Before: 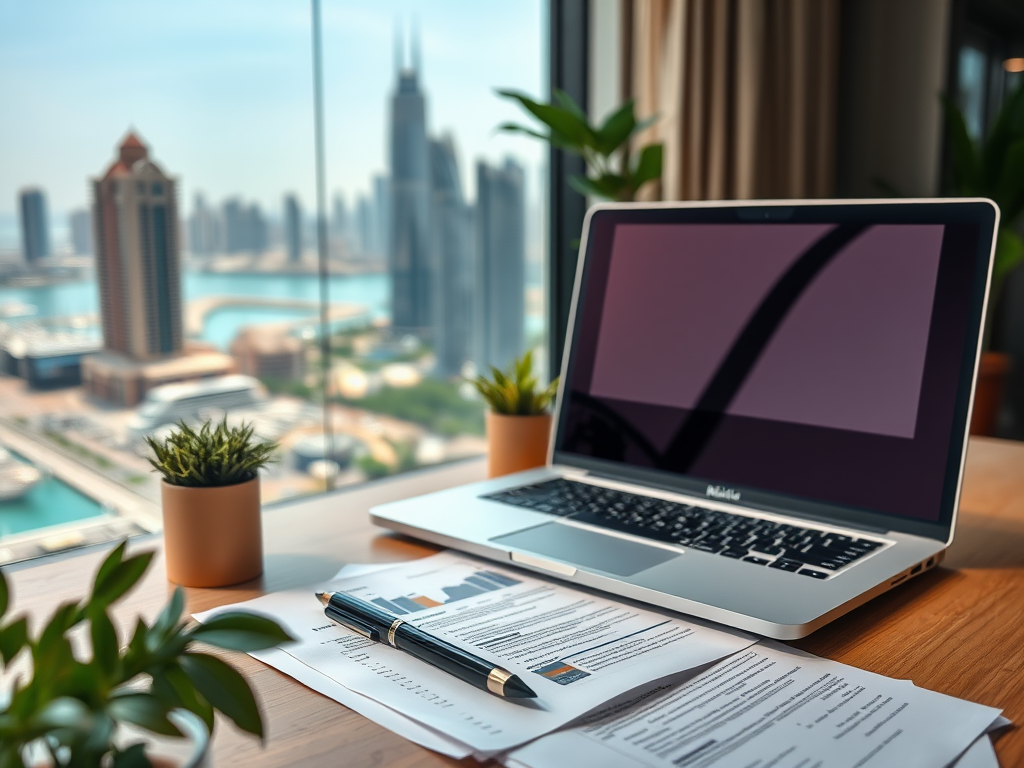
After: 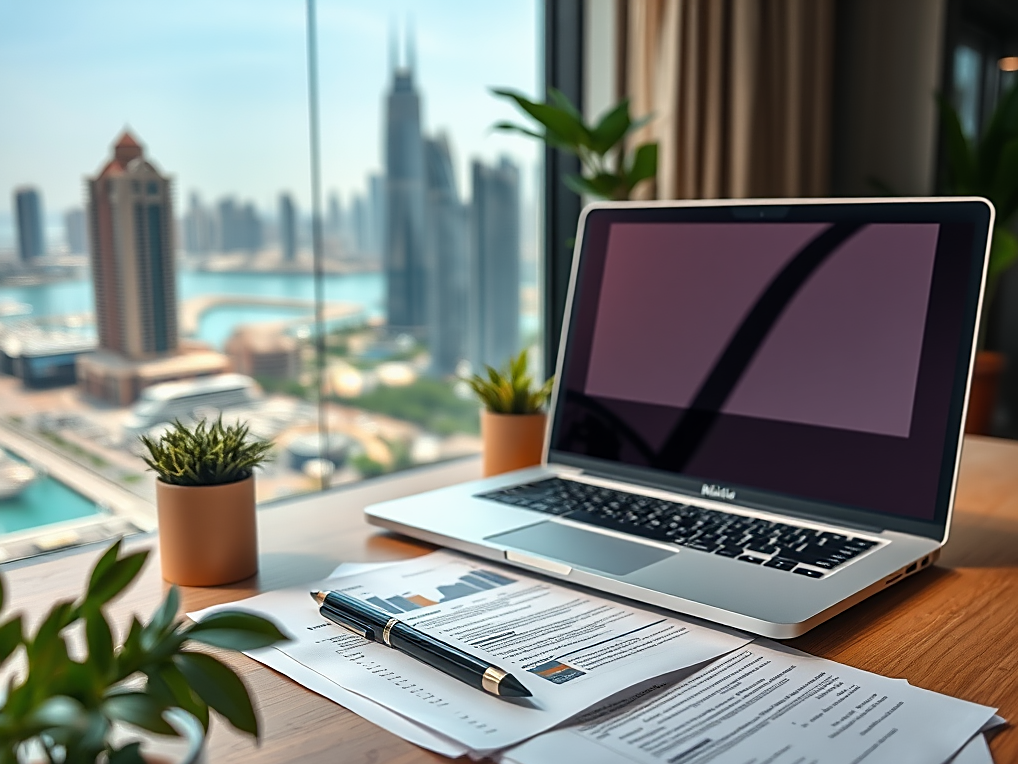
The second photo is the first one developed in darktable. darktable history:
crop and rotate: left 0.58%, top 0.18%, bottom 0.263%
sharpen: on, module defaults
